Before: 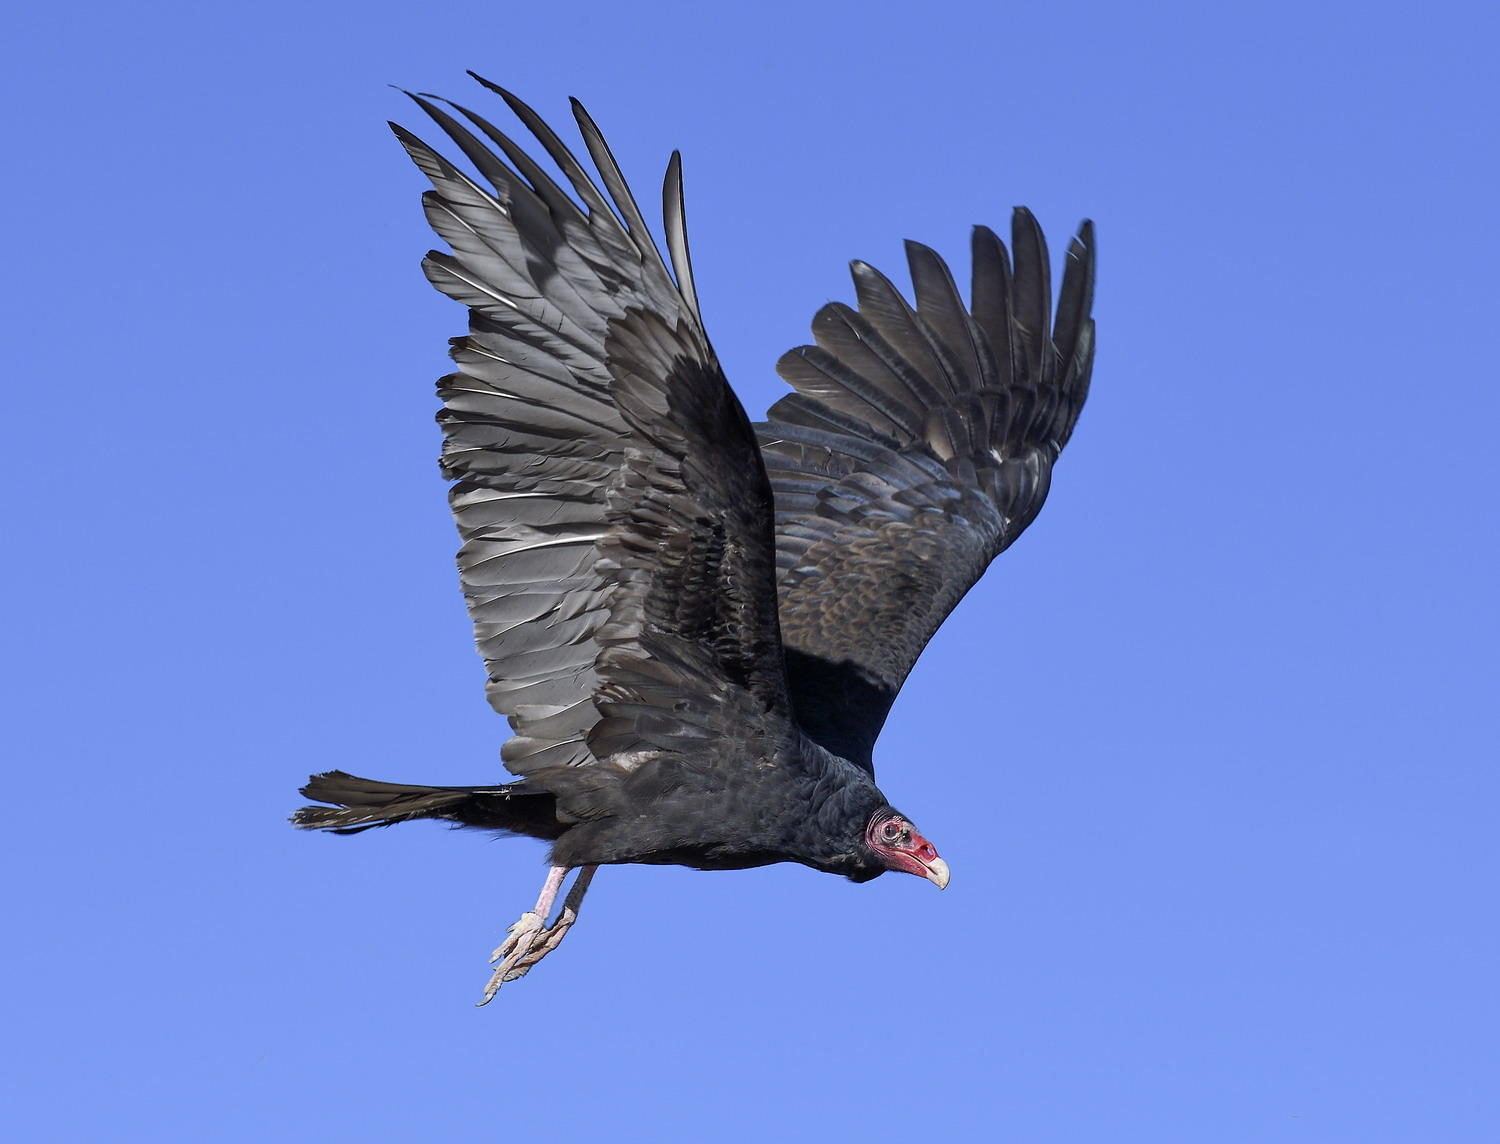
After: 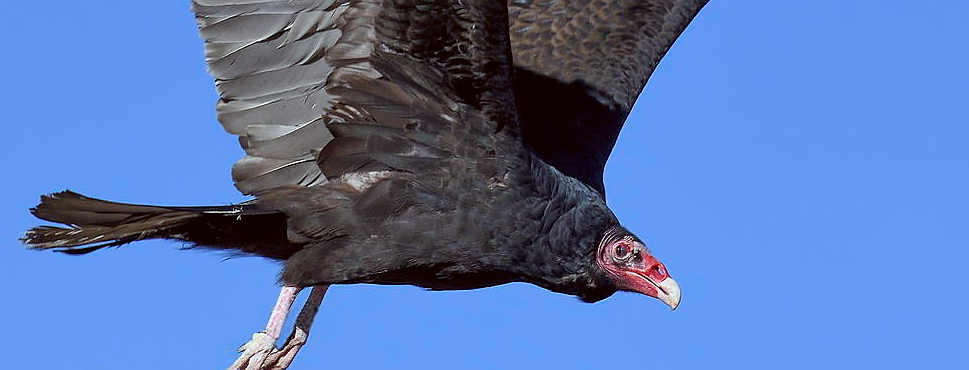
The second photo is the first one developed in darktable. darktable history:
sharpen: radius 1.053
crop: left 17.984%, top 50.786%, right 17.386%, bottom 16.818%
color correction: highlights a* -5.02, highlights b* -3.83, shadows a* 4.23, shadows b* 4.41
